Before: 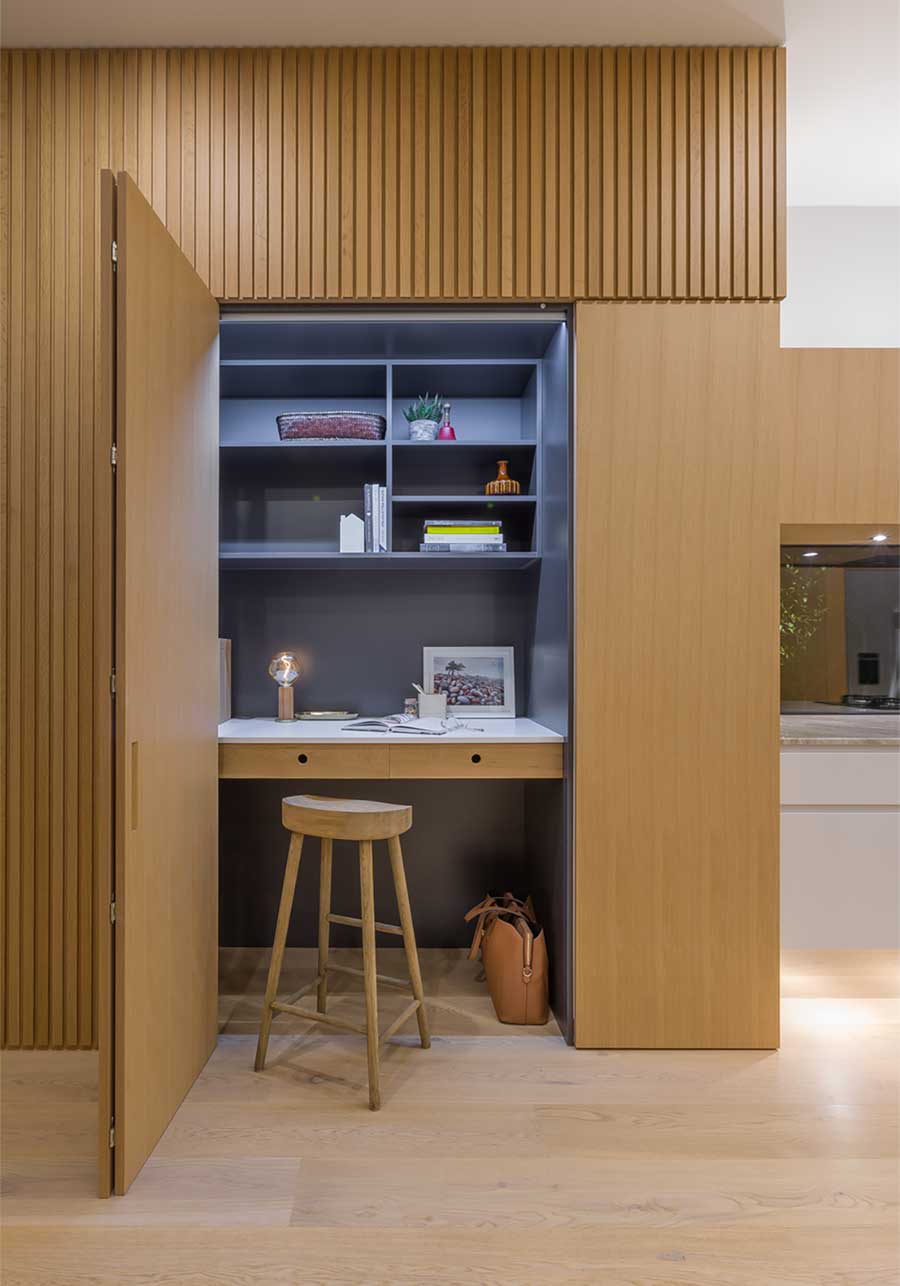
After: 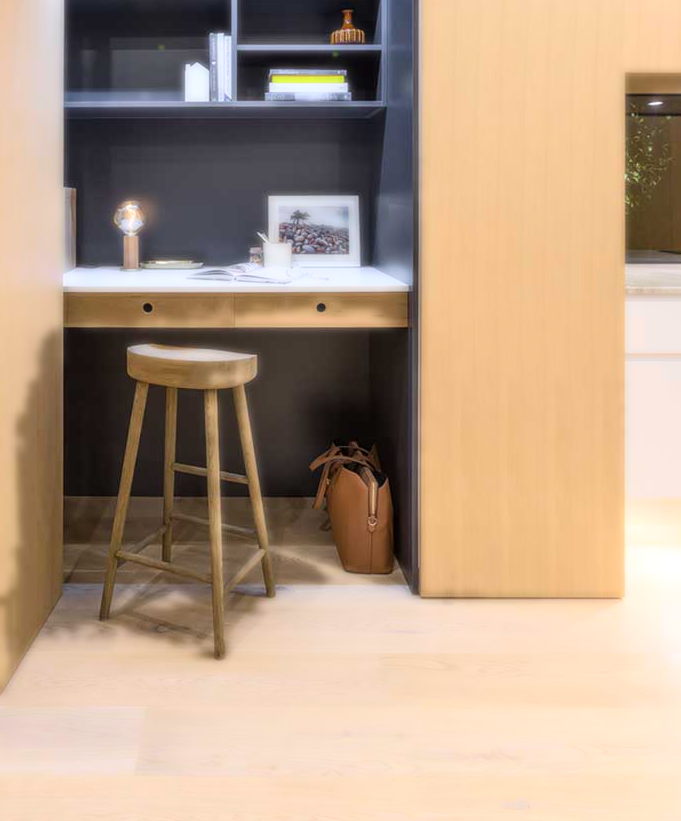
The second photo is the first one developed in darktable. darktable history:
bloom: size 0%, threshold 54.82%, strength 8.31%
crop and rotate: left 17.299%, top 35.115%, right 7.015%, bottom 1.024%
